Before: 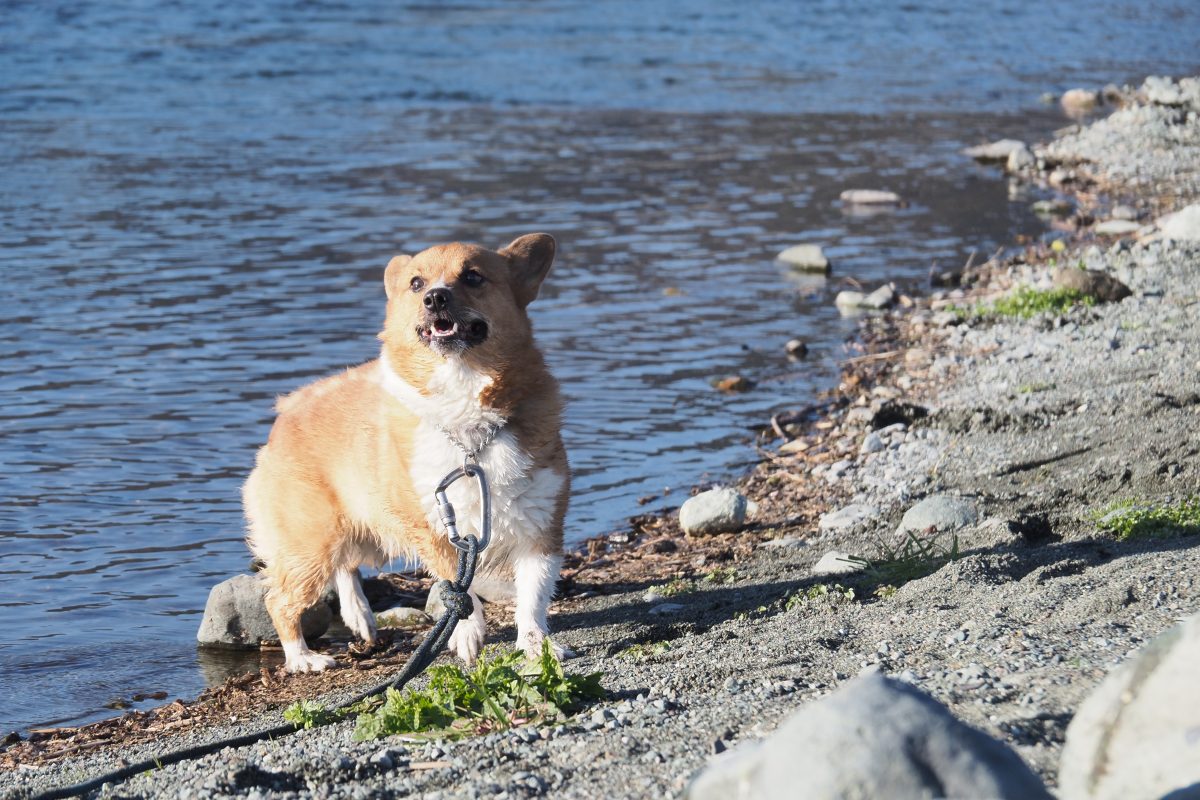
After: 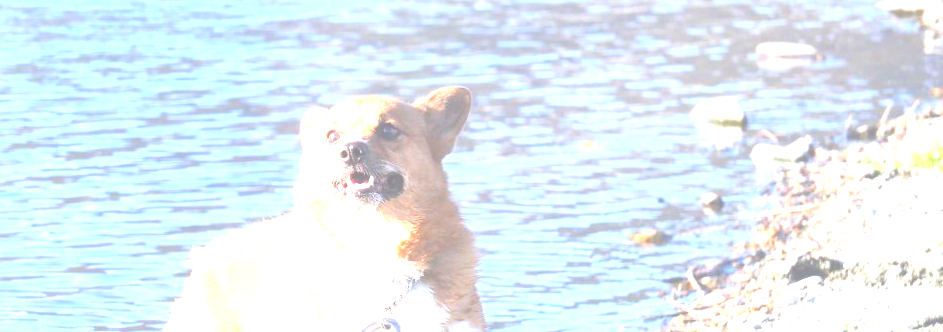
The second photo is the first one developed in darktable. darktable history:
rgb levels: levels [[0.013, 0.434, 0.89], [0, 0.5, 1], [0, 0.5, 1]]
crop: left 7.036%, top 18.398%, right 14.379%, bottom 40.043%
levels: levels [0.008, 0.318, 0.836]
exposure: black level correction -0.023, exposure 1.397 EV, compensate highlight preservation false
